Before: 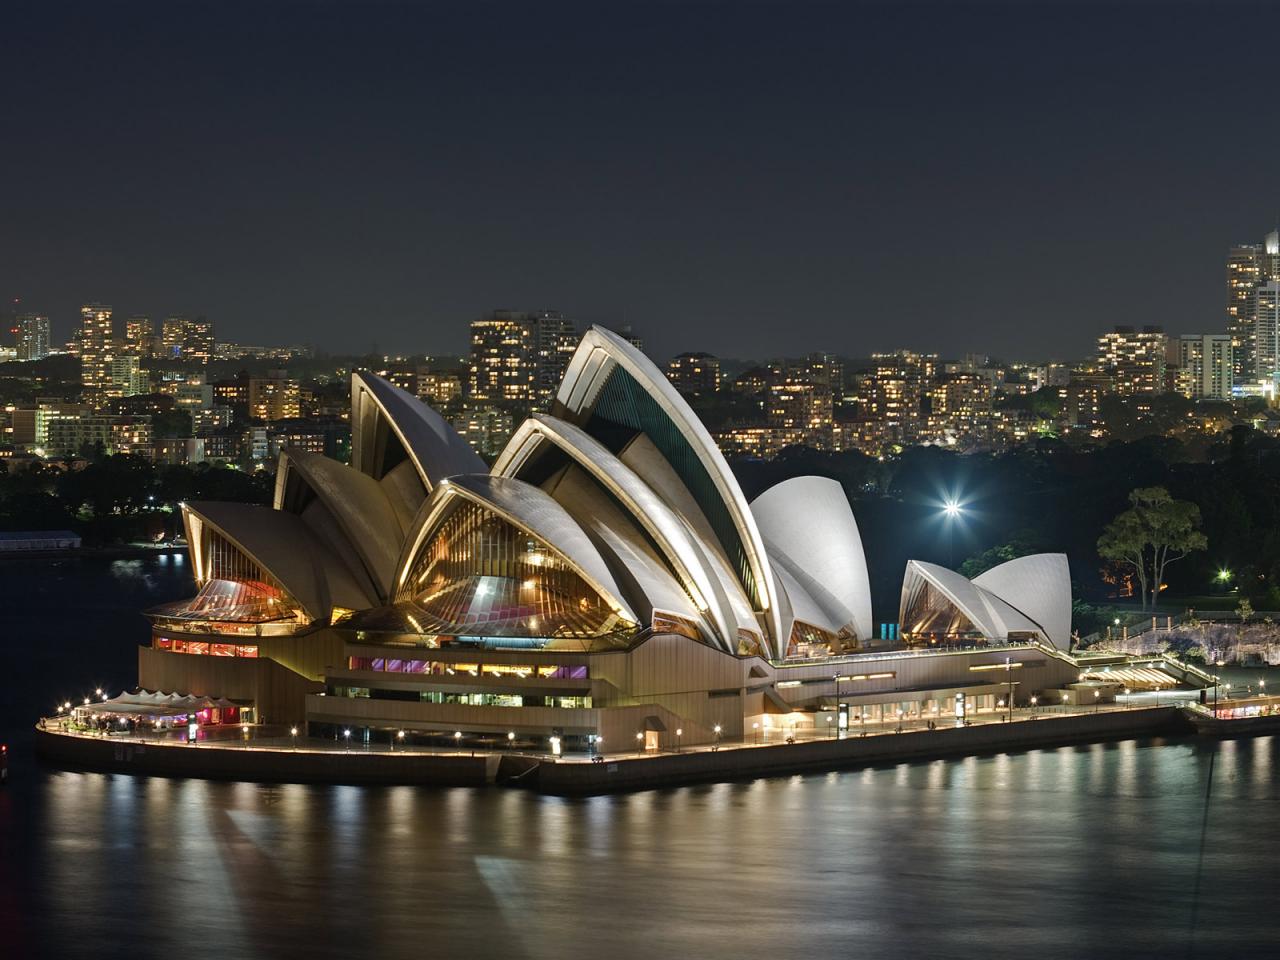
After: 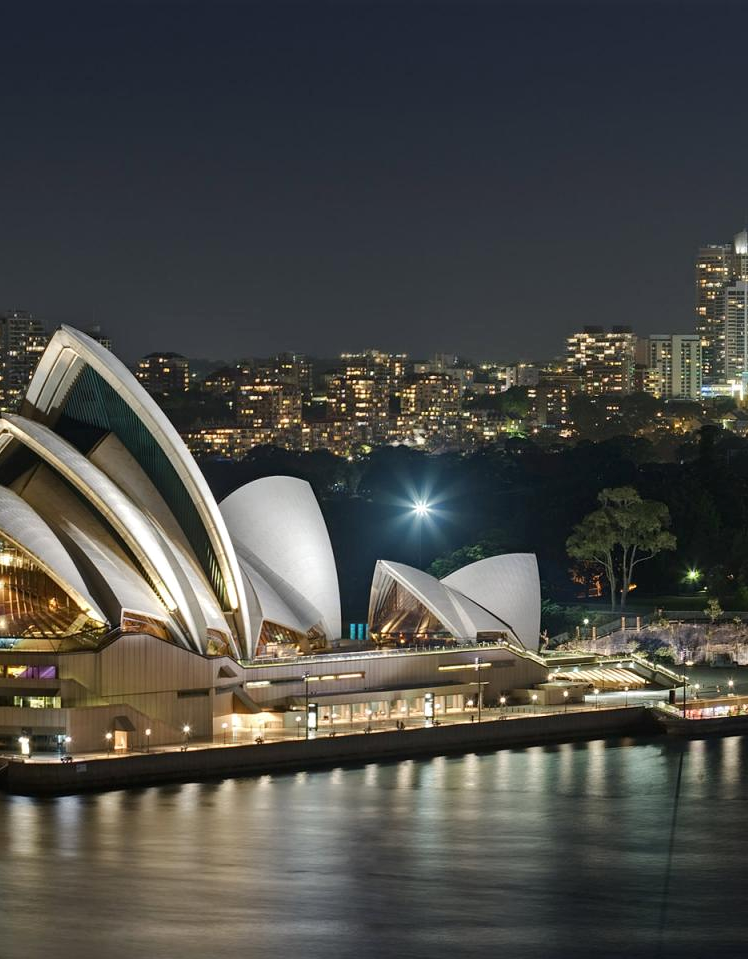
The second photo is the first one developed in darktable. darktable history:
local contrast: mode bilateral grid, contrast 20, coarseness 51, detail 119%, midtone range 0.2
crop: left 41.529%
